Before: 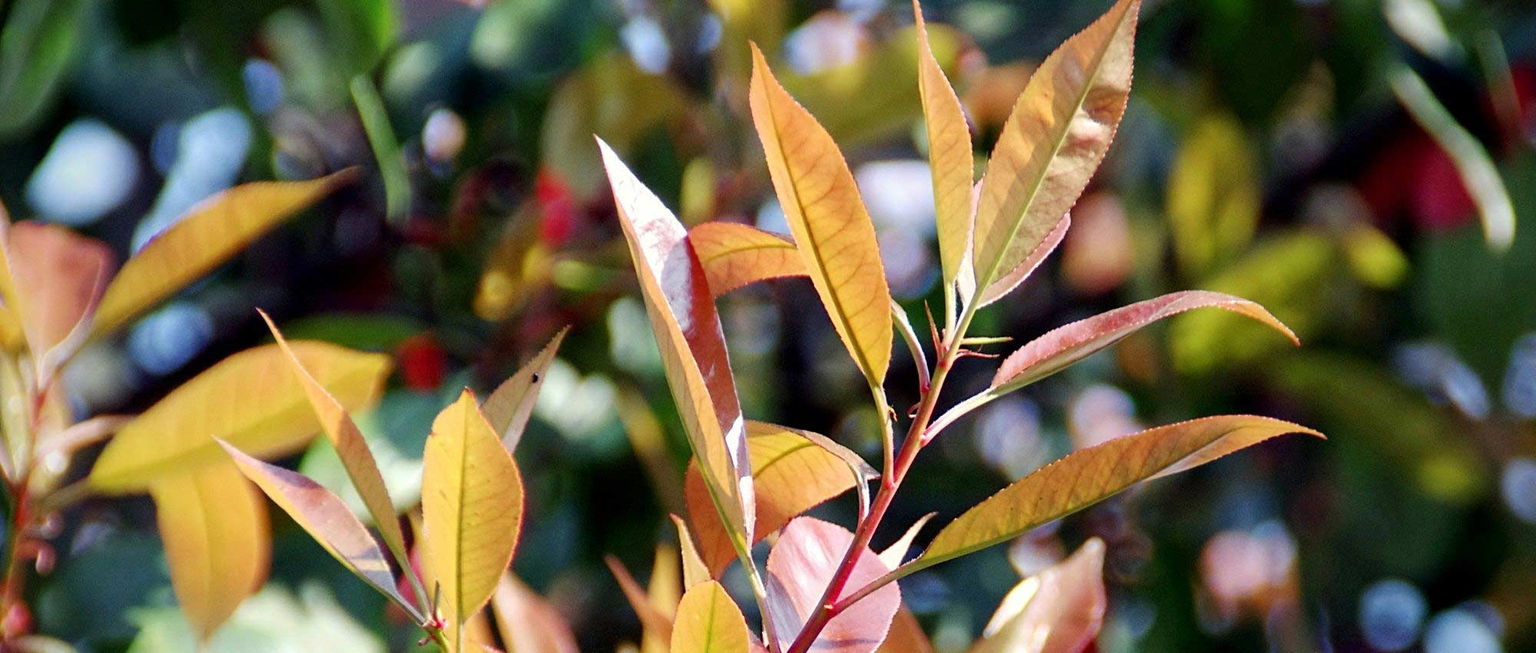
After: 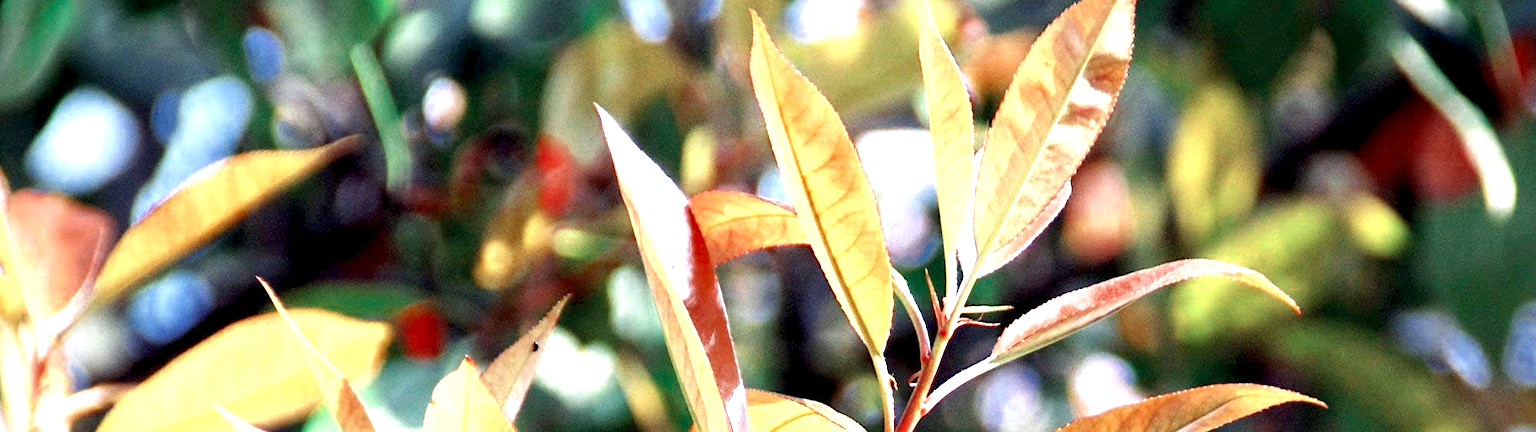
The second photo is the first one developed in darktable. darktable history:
crop and rotate: top 4.938%, bottom 28.754%
exposure: black level correction 0.001, exposure 1.303 EV, compensate exposure bias true, compensate highlight preservation false
levels: levels [0, 0.474, 0.947]
color zones: curves: ch0 [(0, 0.5) (0.125, 0.4) (0.25, 0.5) (0.375, 0.4) (0.5, 0.4) (0.625, 0.35) (0.75, 0.35) (0.875, 0.5)]; ch1 [(0, 0.35) (0.125, 0.45) (0.25, 0.35) (0.375, 0.35) (0.5, 0.35) (0.625, 0.35) (0.75, 0.45) (0.875, 0.35)]; ch2 [(0, 0.6) (0.125, 0.5) (0.25, 0.5) (0.375, 0.6) (0.5, 0.6) (0.625, 0.5) (0.75, 0.5) (0.875, 0.5)]
